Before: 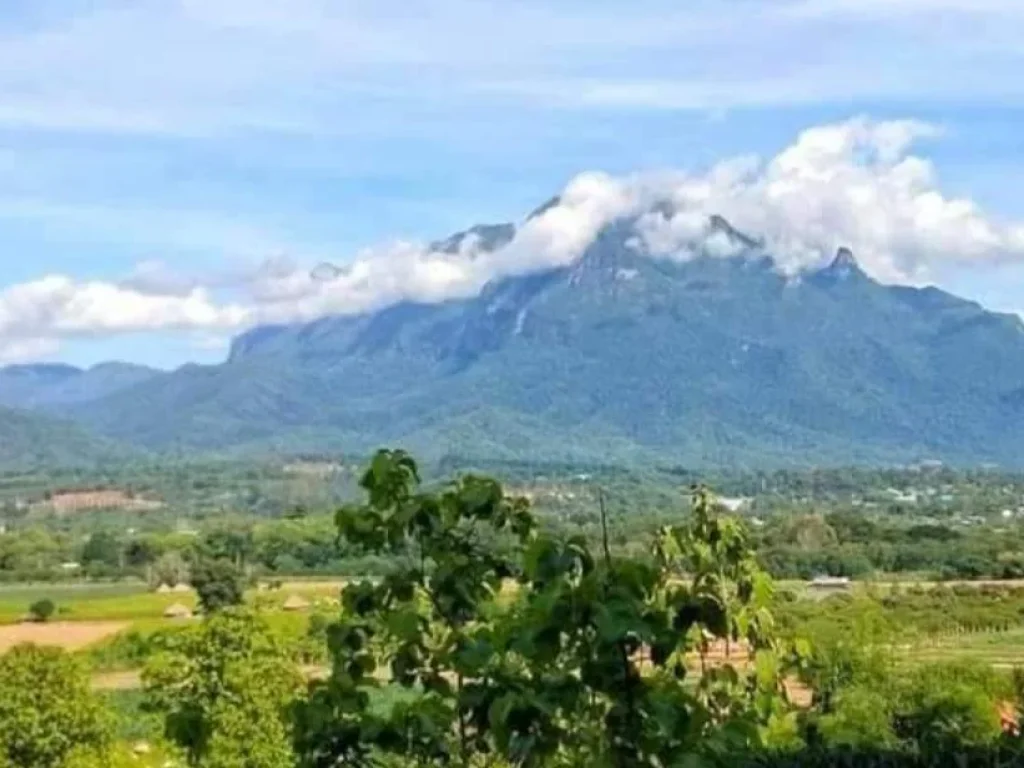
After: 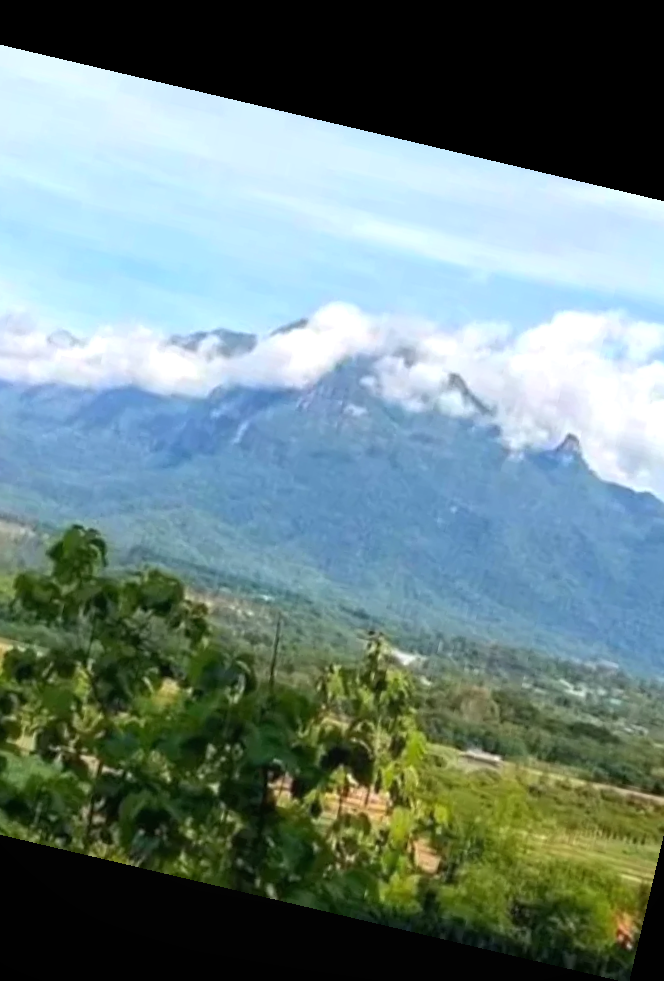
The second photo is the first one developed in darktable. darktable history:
local contrast: mode bilateral grid, contrast 100, coarseness 100, detail 91%, midtone range 0.2
crop: left 31.458%, top 0%, right 11.876%
tone equalizer: -8 EV -0.001 EV, -7 EV 0.001 EV, -6 EV -0.002 EV, -5 EV -0.003 EV, -4 EV -0.062 EV, -3 EV -0.222 EV, -2 EV -0.267 EV, -1 EV 0.105 EV, +0 EV 0.303 EV
rotate and perspective: rotation 13.27°, automatic cropping off
